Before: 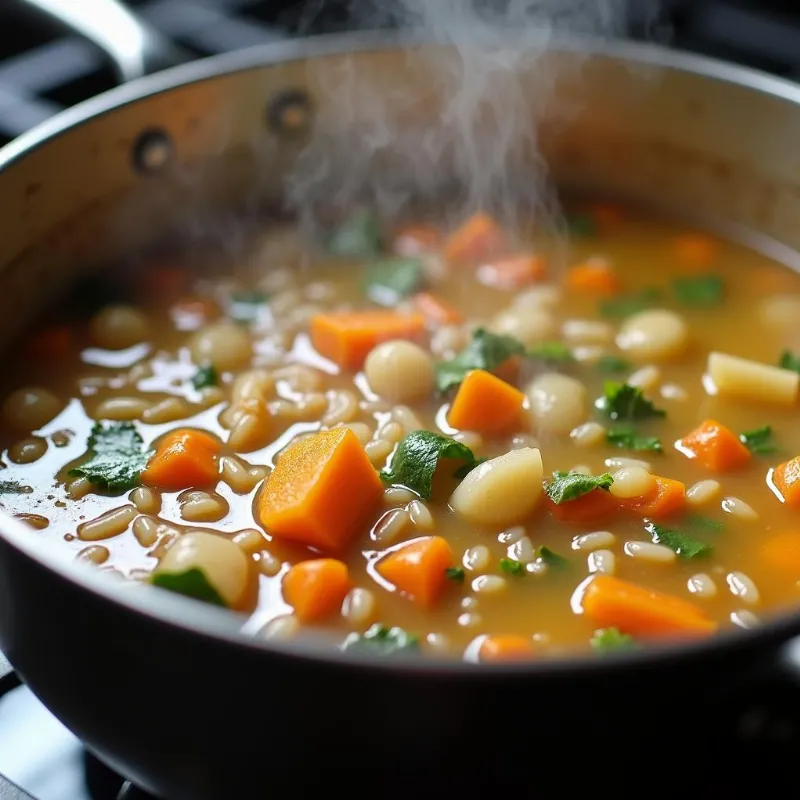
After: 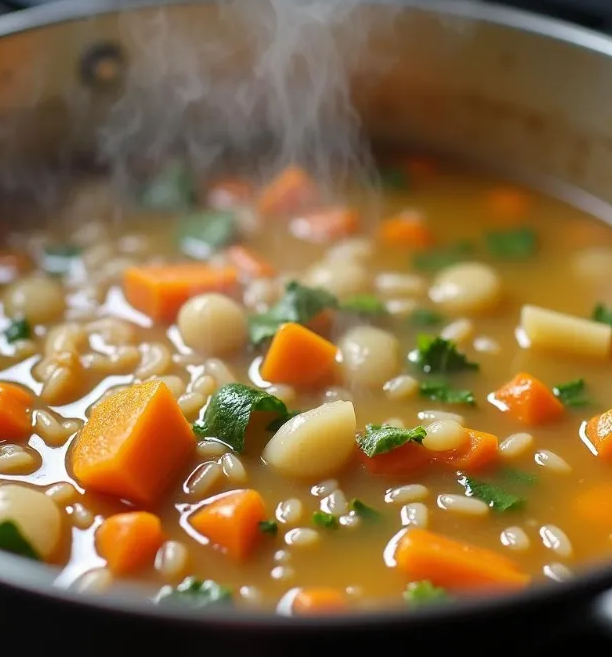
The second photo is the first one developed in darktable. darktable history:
crop: left 23.402%, top 5.9%, bottom 11.874%
